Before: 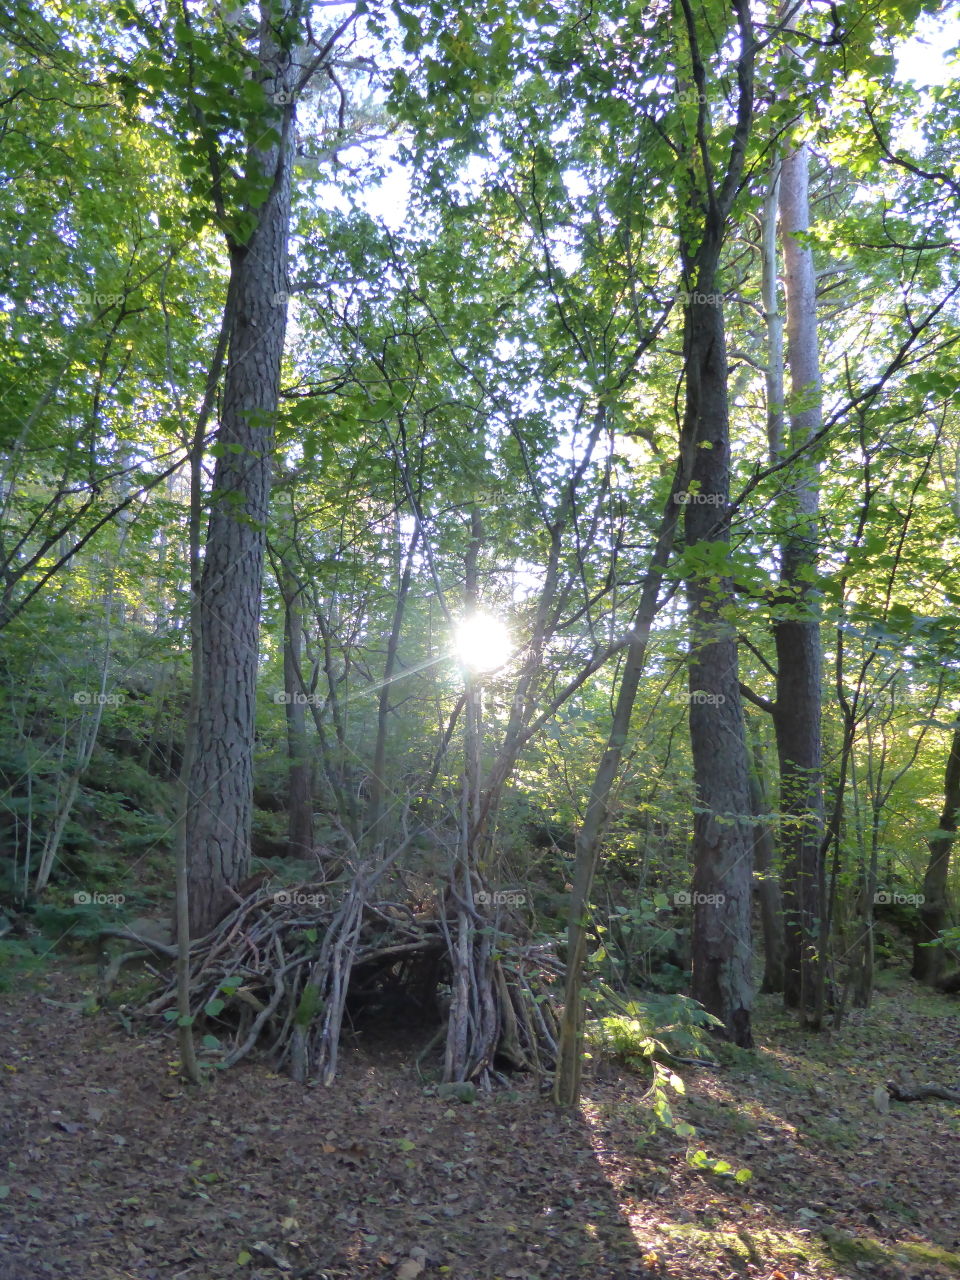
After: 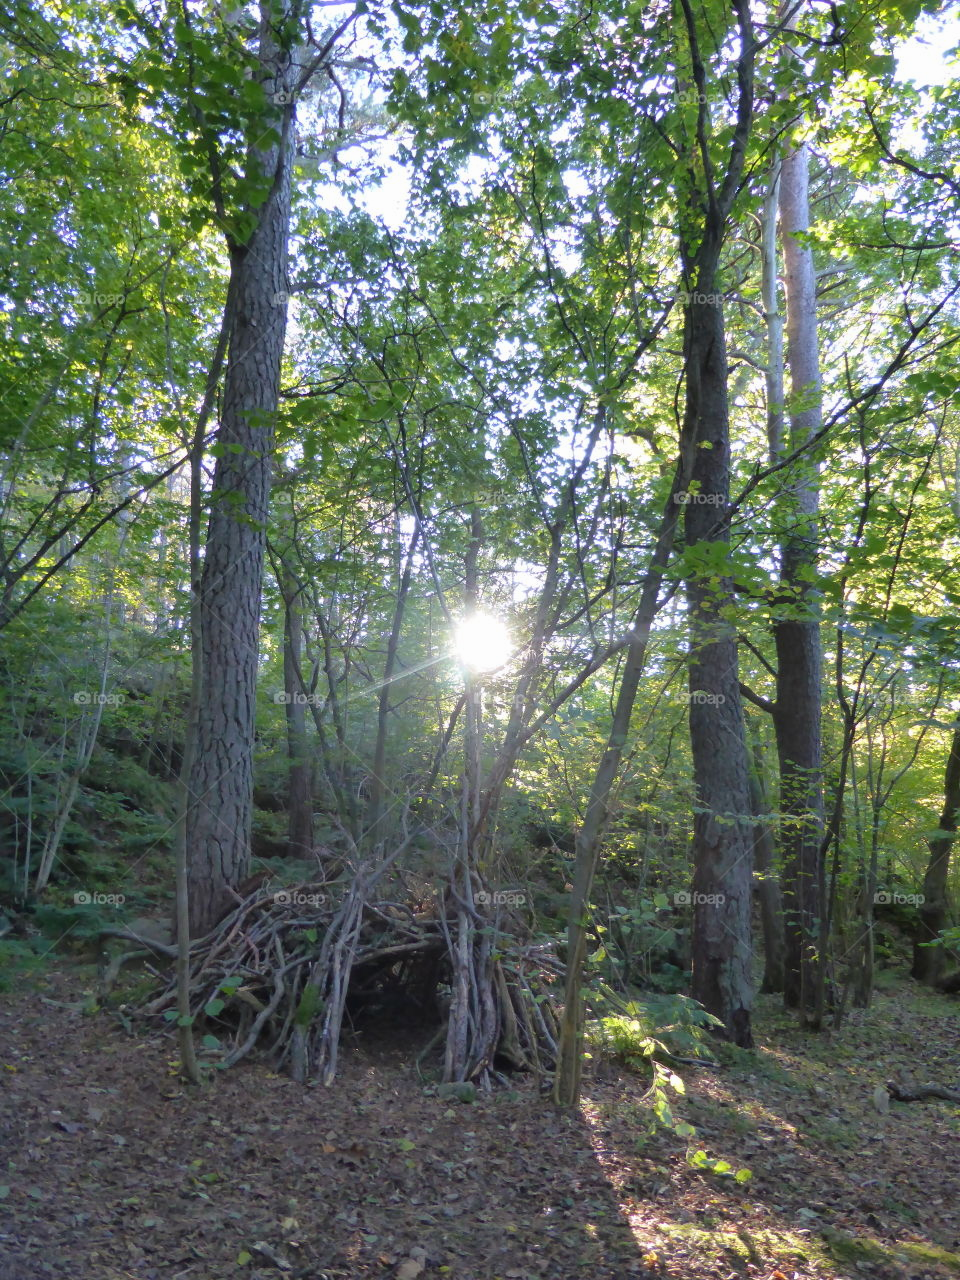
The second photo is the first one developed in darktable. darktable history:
contrast brightness saturation: contrast -0.012, brightness -0.012, saturation 0.034
